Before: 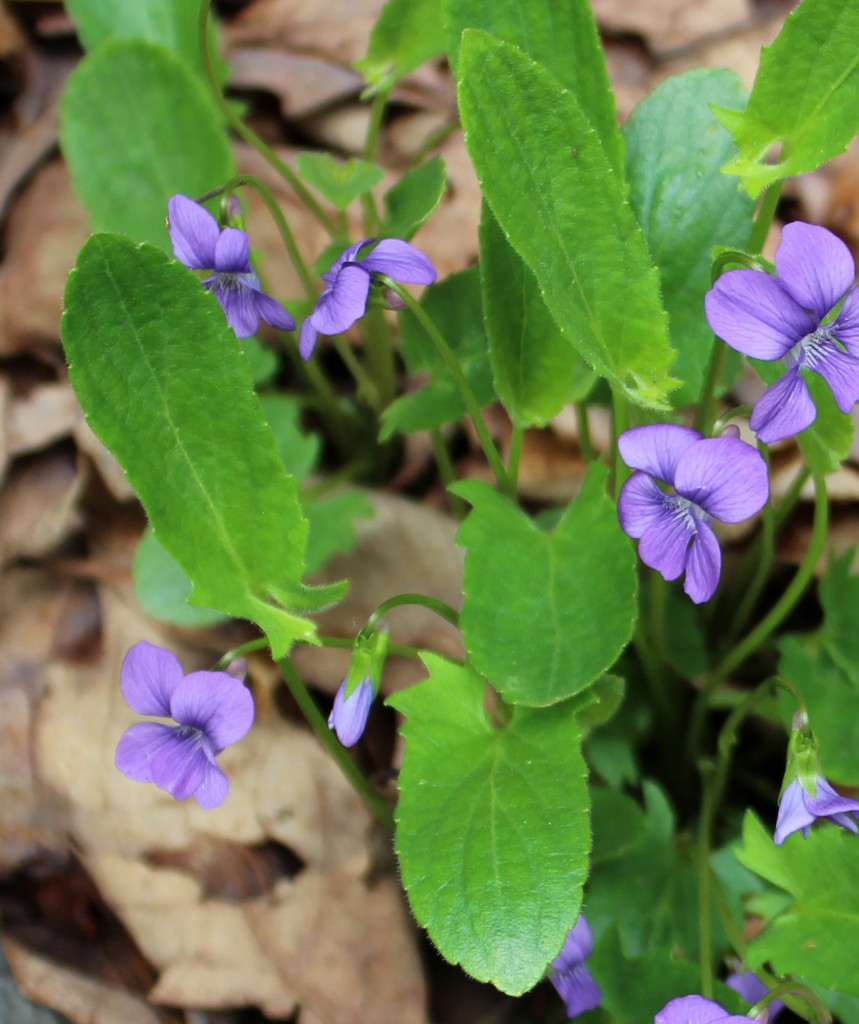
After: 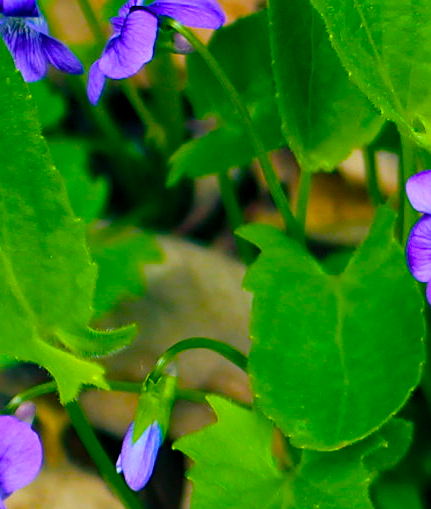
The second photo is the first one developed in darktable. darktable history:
tone curve: preserve colors none
sharpen: on, module defaults
crop: left 24.754%, top 25.018%, right 24.962%, bottom 25.196%
color balance rgb: shadows lift › luminance -29.02%, shadows lift › chroma 10.192%, shadows lift › hue 231.39°, power › hue 329.54°, perceptual saturation grading › global saturation 65.905%, perceptual saturation grading › highlights 49.492%, perceptual saturation grading › shadows 29.356%, global vibrance 14.891%
